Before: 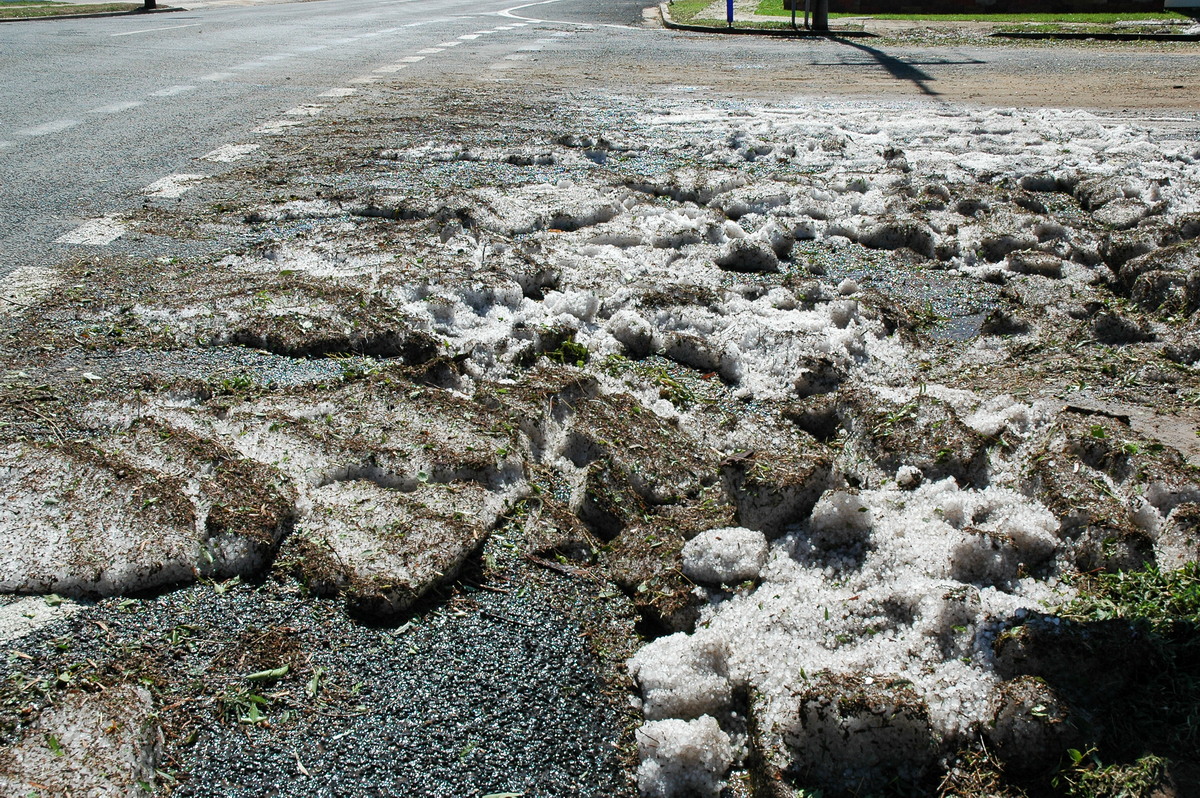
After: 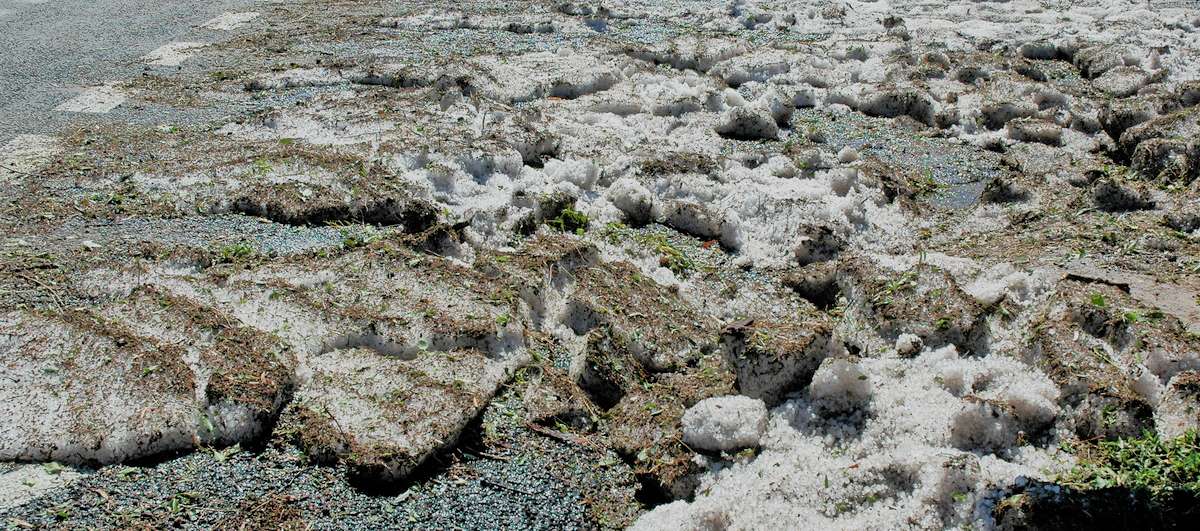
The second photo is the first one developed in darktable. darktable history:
crop: top 16.631%, bottom 16.776%
filmic rgb: black relative exposure -8.02 EV, white relative exposure 3.98 EV, threshold 2.95 EV, hardness 4.18, contrast 0.984, color science v6 (2022), enable highlight reconstruction true
tone equalizer: -7 EV 0.157 EV, -6 EV 0.587 EV, -5 EV 1.15 EV, -4 EV 1.3 EV, -3 EV 1.18 EV, -2 EV 0.6 EV, -1 EV 0.159 EV
